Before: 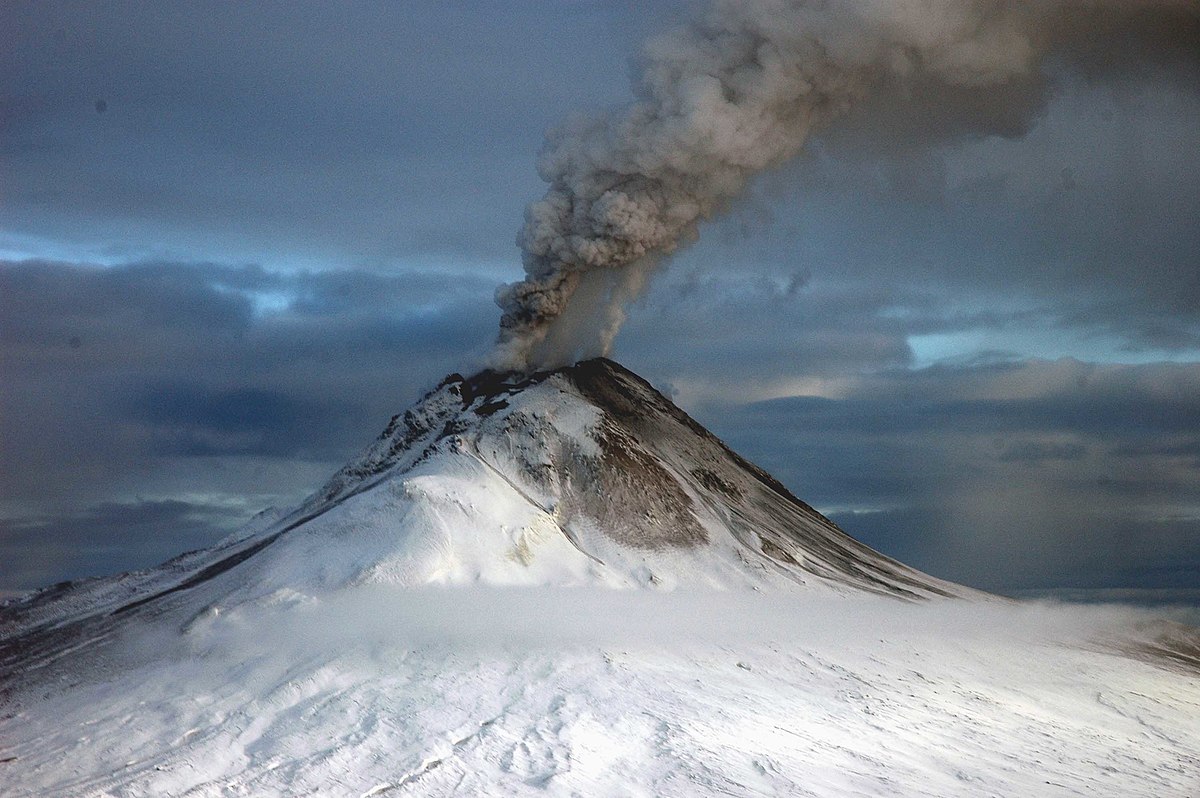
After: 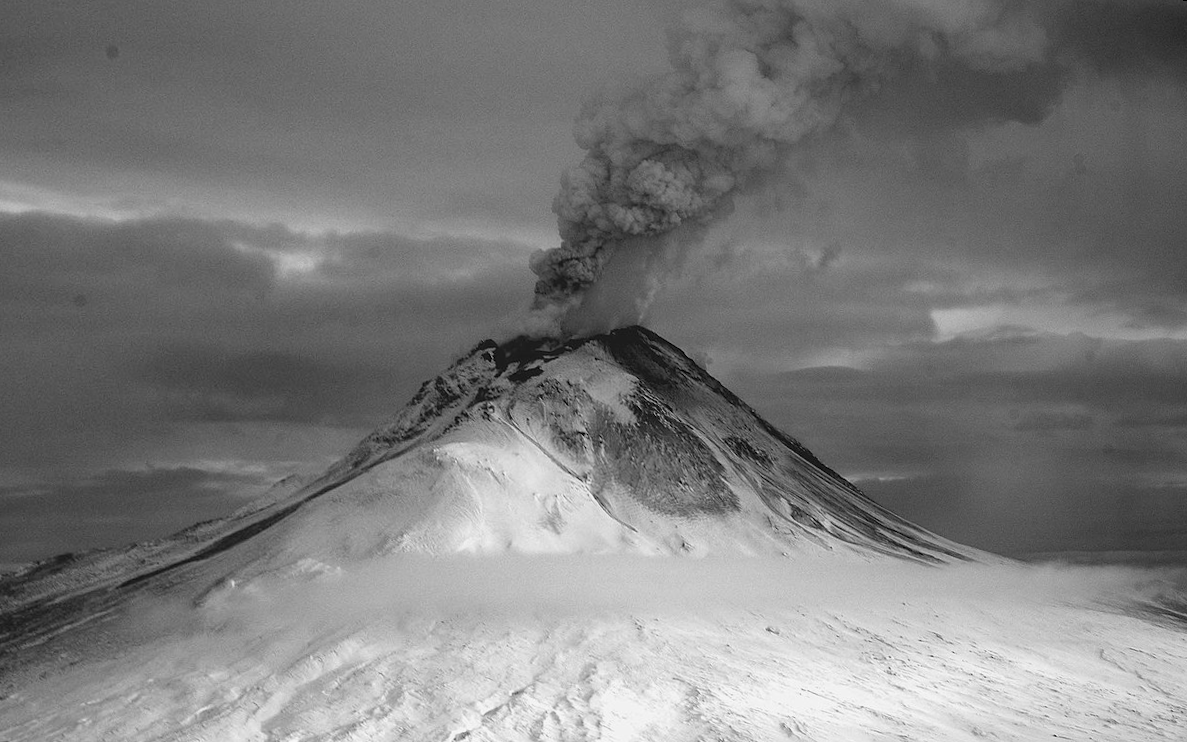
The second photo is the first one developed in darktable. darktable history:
color calibration: output gray [0.18, 0.41, 0.41, 0], gray › normalize channels true, illuminant same as pipeline (D50), adaptation XYZ, x 0.346, y 0.359, gamut compression 0
white balance: emerald 1
rotate and perspective: rotation 0.679°, lens shift (horizontal) 0.136, crop left 0.009, crop right 0.991, crop top 0.078, crop bottom 0.95
